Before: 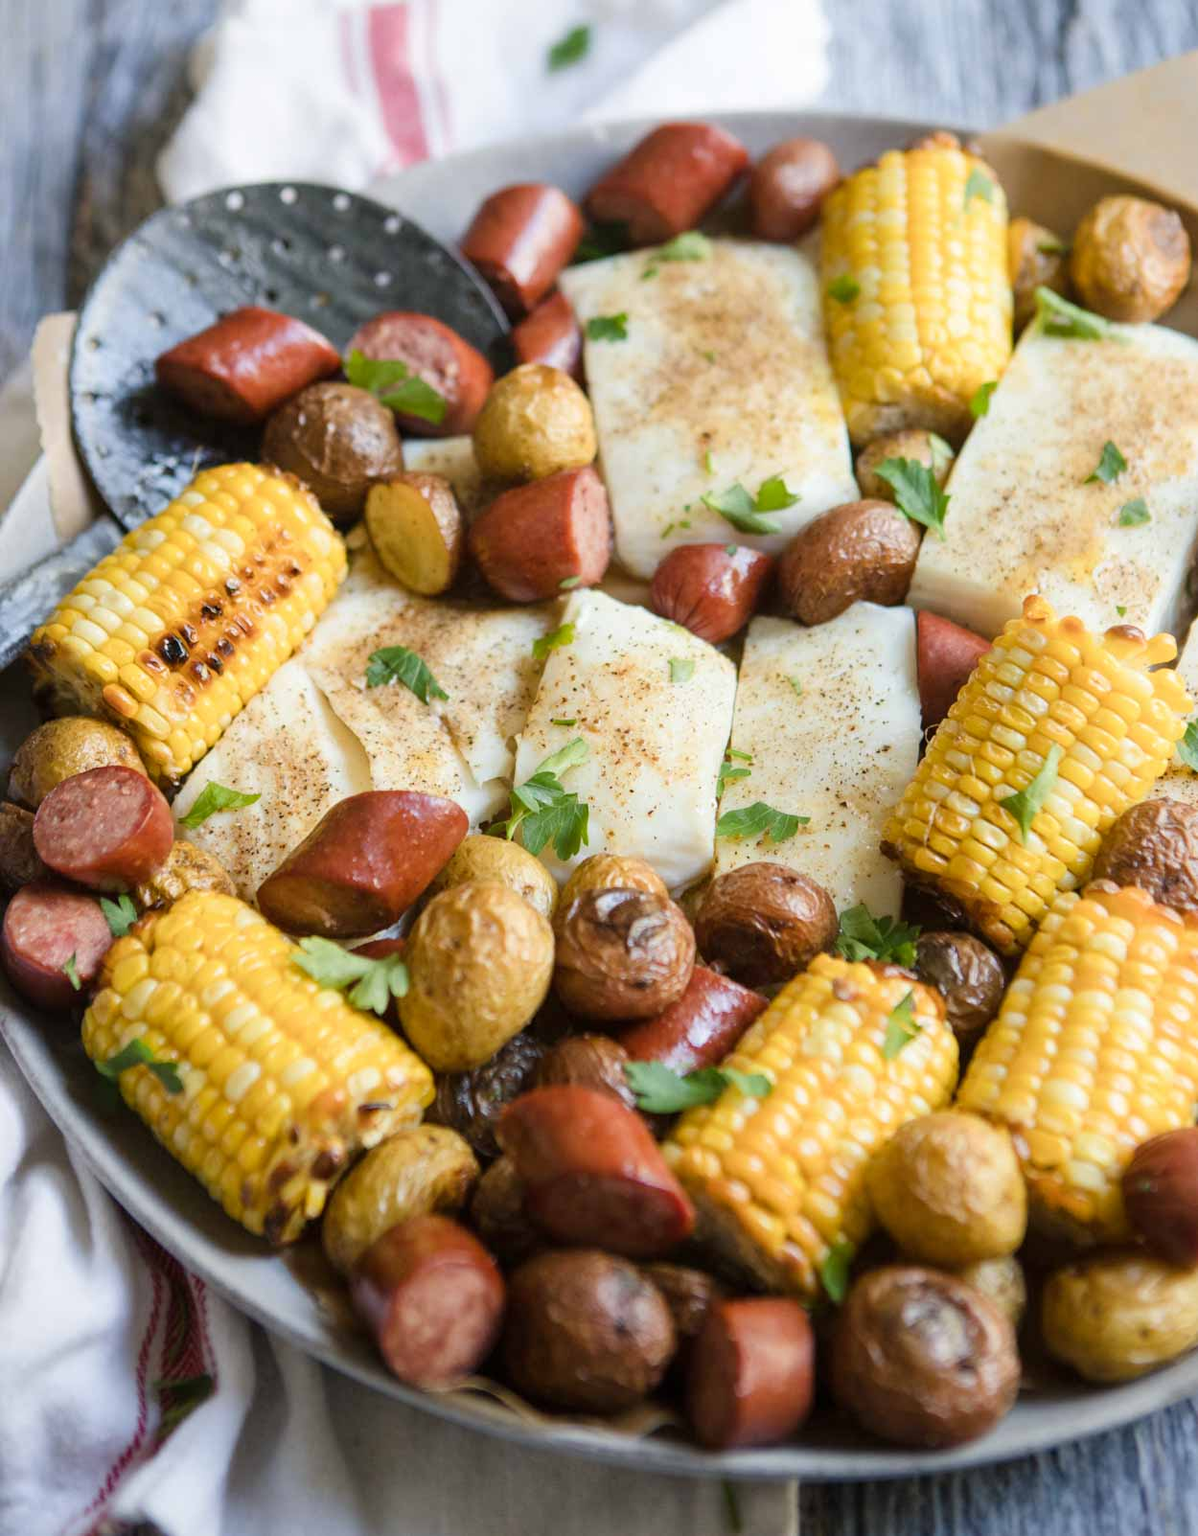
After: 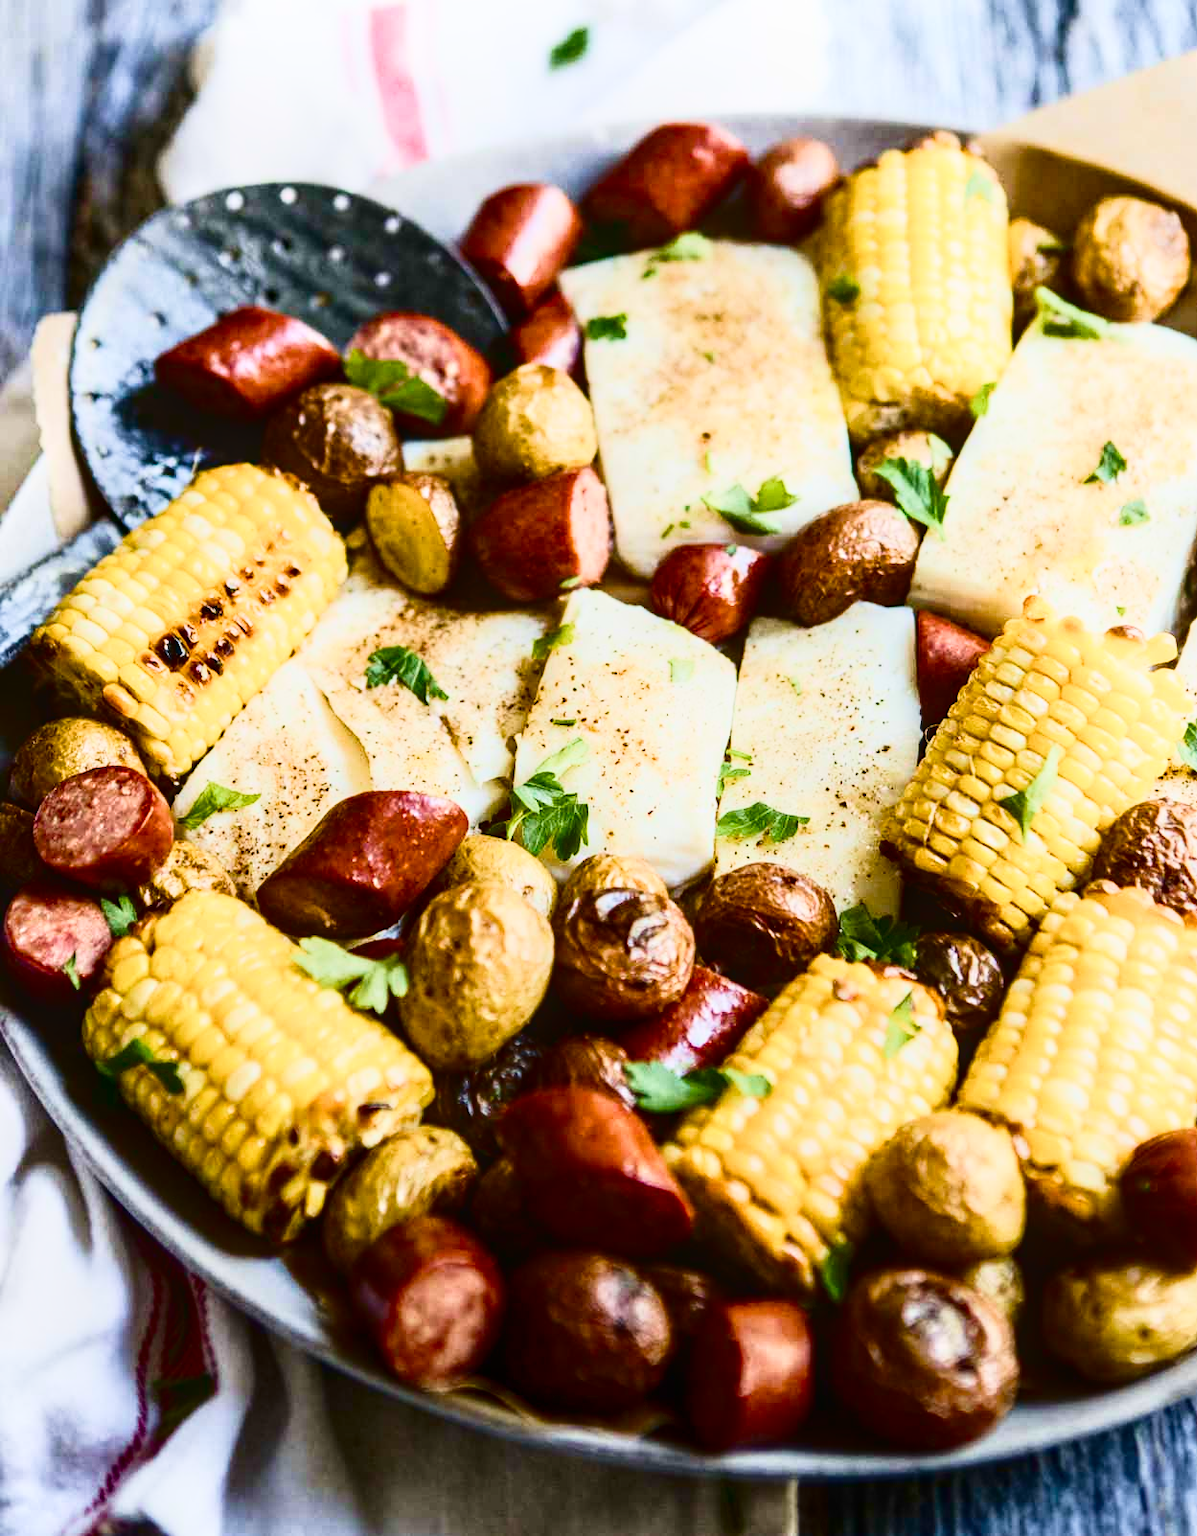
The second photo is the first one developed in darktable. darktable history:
local contrast: on, module defaults
color balance rgb: shadows lift › luminance -20.27%, linear chroma grading › global chroma 20.276%, perceptual saturation grading › global saturation 0.694%, perceptual saturation grading › highlights -16.767%, perceptual saturation grading › mid-tones 33.601%, perceptual saturation grading › shadows 50.419%
velvia: on, module defaults
contrast brightness saturation: contrast 0.295
shadows and highlights: shadows -61.48, white point adjustment -5.1, highlights 59.71
